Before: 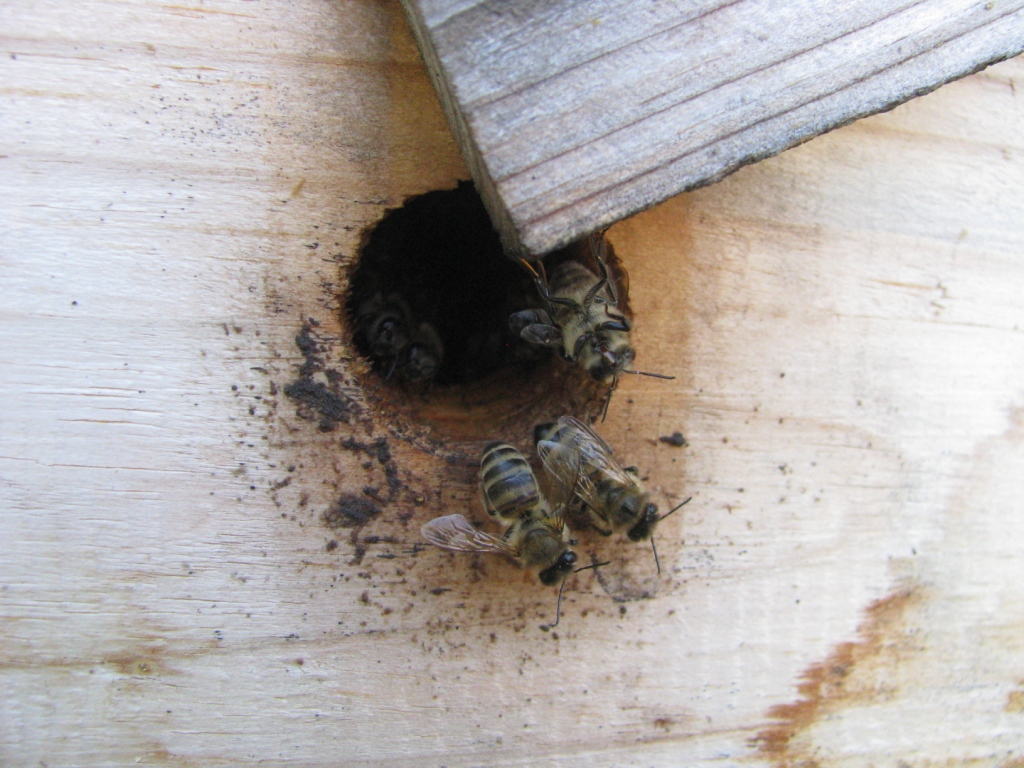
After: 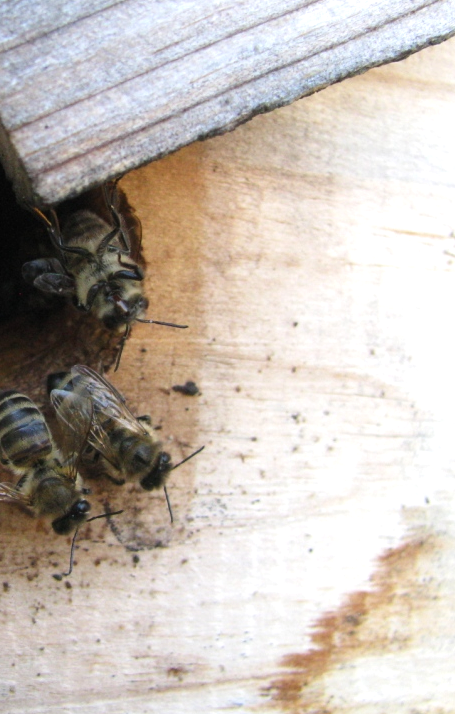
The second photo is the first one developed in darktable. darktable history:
crop: left 47.628%, top 6.643%, right 7.874%
white balance: red 1, blue 1
tone equalizer: -8 EV -0.417 EV, -7 EV -0.389 EV, -6 EV -0.333 EV, -5 EV -0.222 EV, -3 EV 0.222 EV, -2 EV 0.333 EV, -1 EV 0.389 EV, +0 EV 0.417 EV, edges refinement/feathering 500, mask exposure compensation -1.57 EV, preserve details no
